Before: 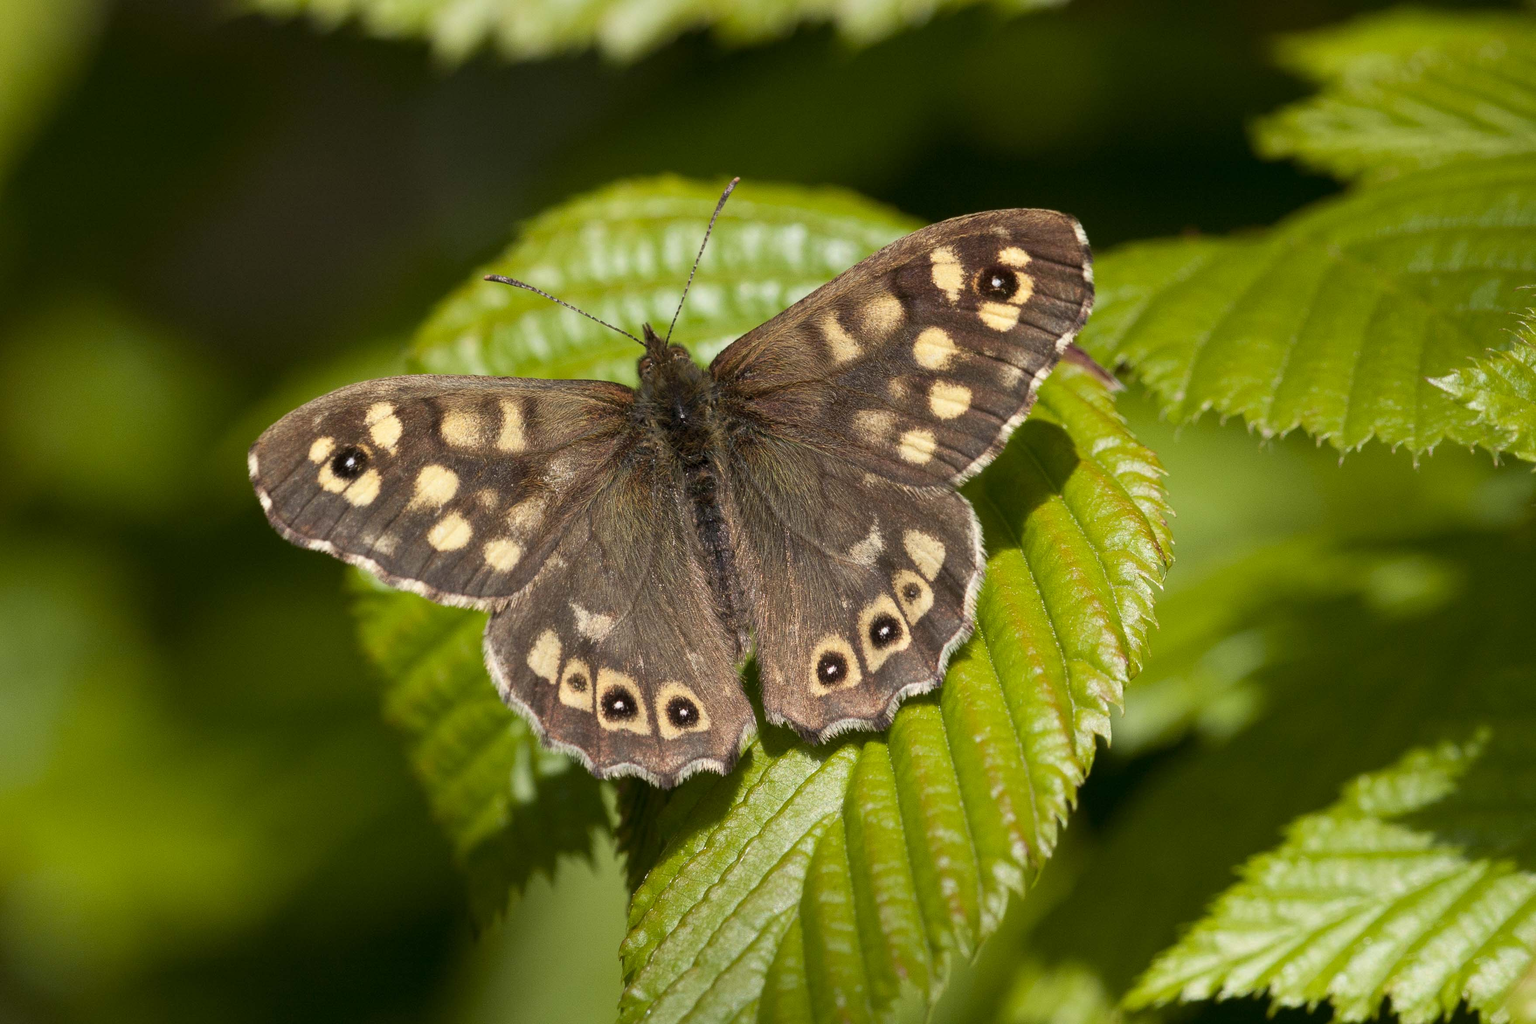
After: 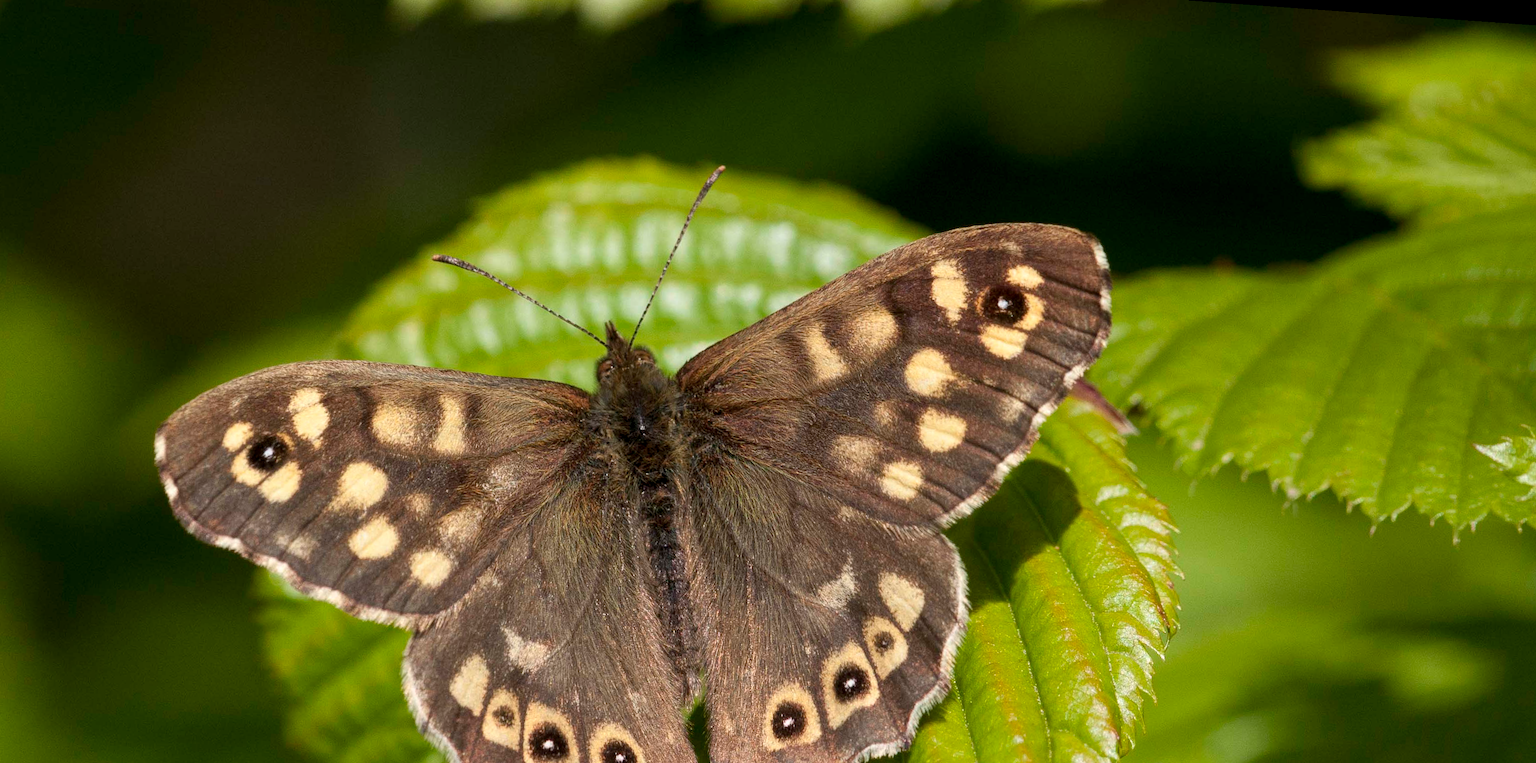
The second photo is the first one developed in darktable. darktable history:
crop and rotate: left 9.345%, top 7.22%, right 4.982%, bottom 32.331%
rotate and perspective: rotation 4.1°, automatic cropping off
local contrast: highlights 100%, shadows 100%, detail 120%, midtone range 0.2
